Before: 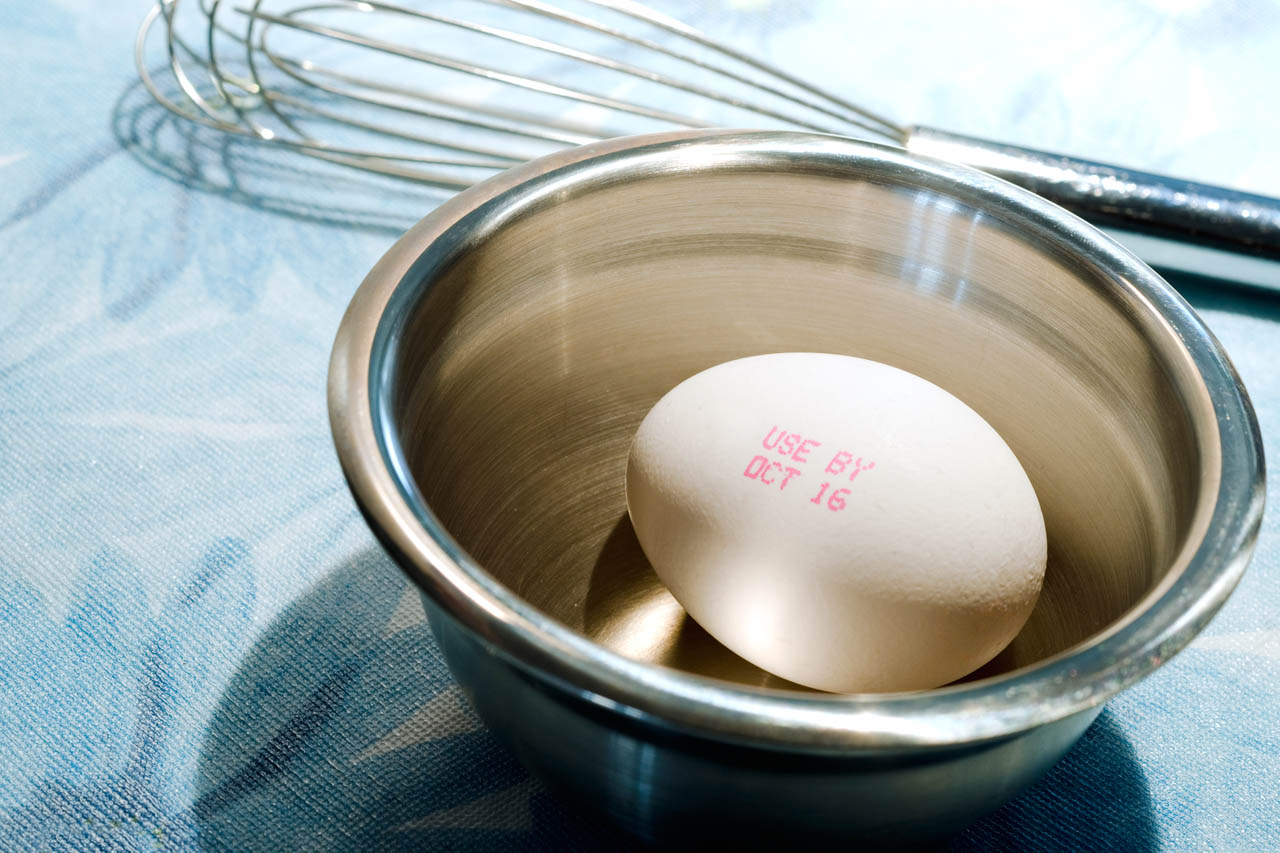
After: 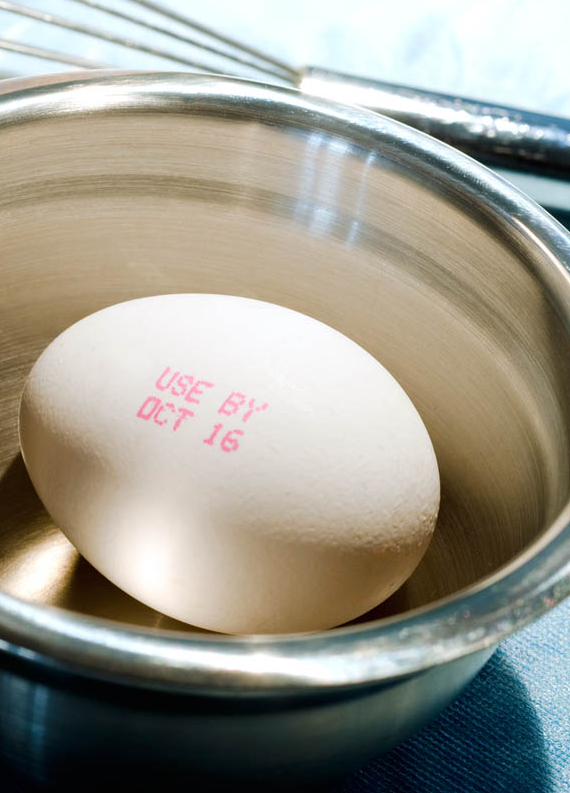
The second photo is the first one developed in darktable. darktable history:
crop: left 47.484%, top 6.96%, right 7.961%
